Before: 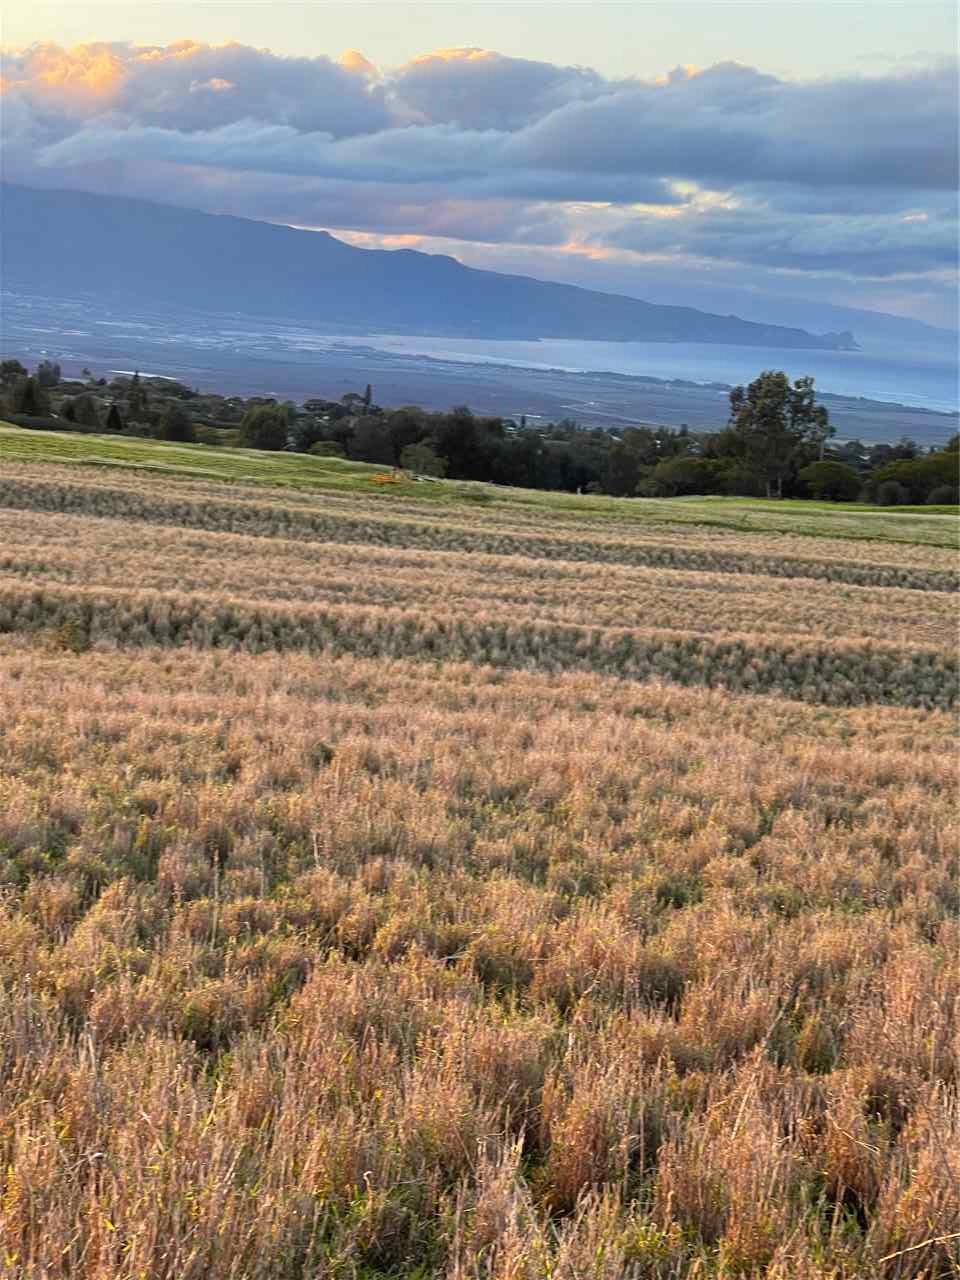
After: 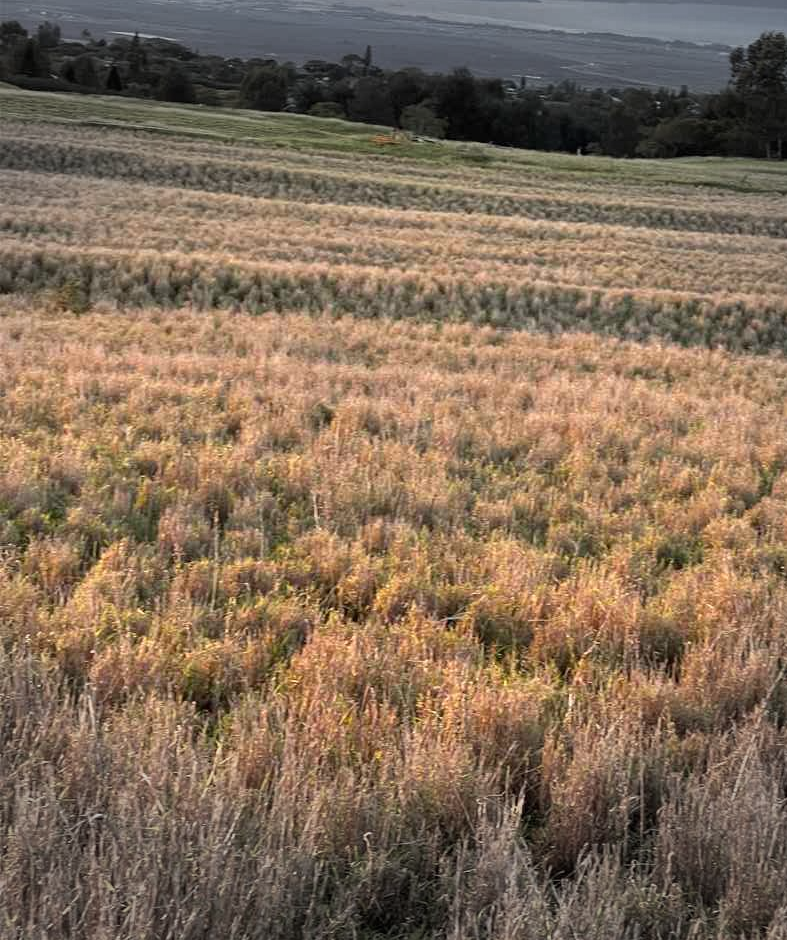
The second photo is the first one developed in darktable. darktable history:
exposure: black level correction 0.001, exposure 0.14 EV, compensate highlight preservation false
vignetting: fall-off start 79.43%, saturation -0.649, width/height ratio 1.327, unbound false
crop: top 26.531%, right 17.959%
